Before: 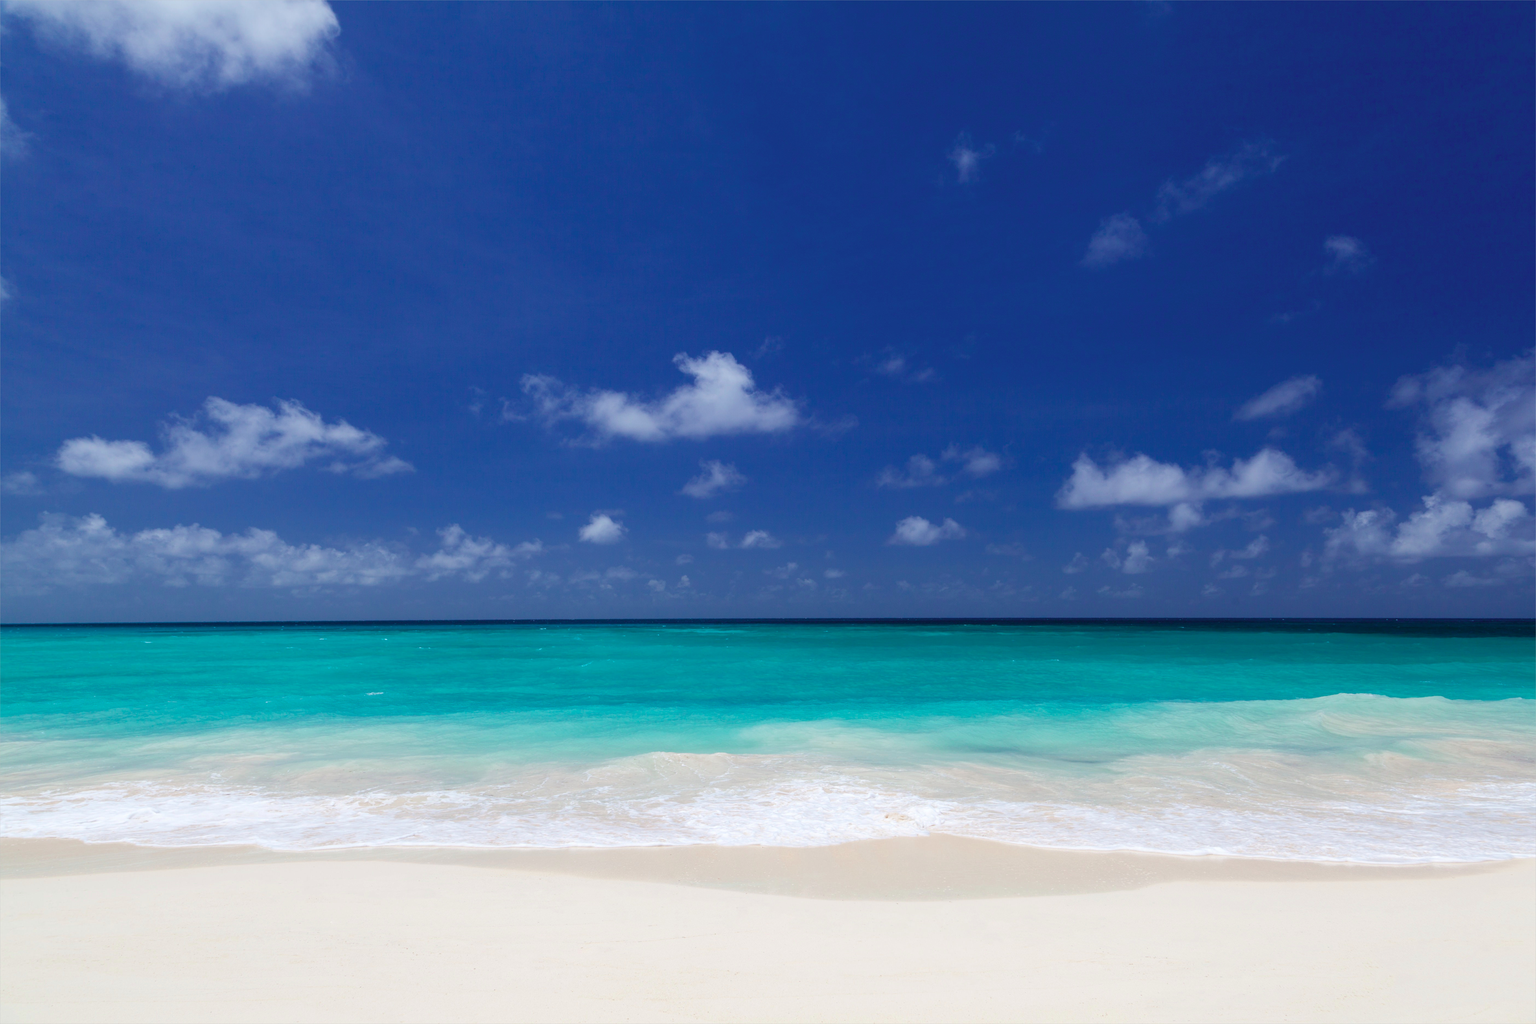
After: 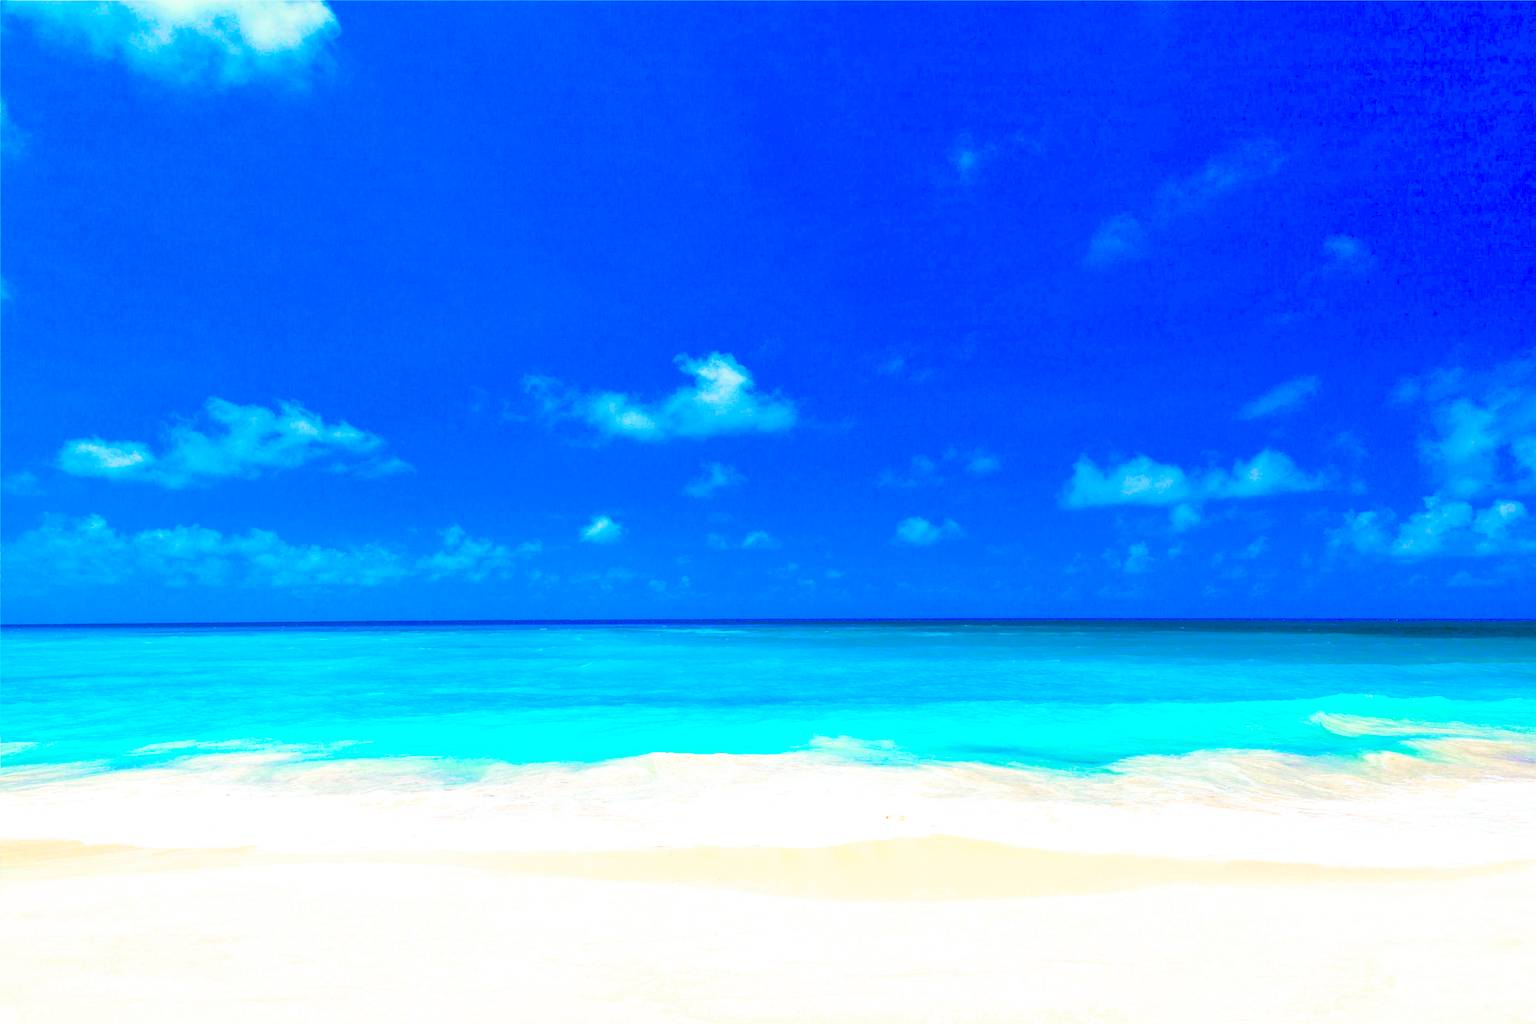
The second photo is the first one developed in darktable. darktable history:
color balance rgb: perceptual saturation grading › global saturation 10%, global vibrance 10%
exposure: black level correction 0, exposure 0.7 EV, compensate exposure bias true, compensate highlight preservation false
velvia: on, module defaults
shadows and highlights: shadows 32, highlights -32, soften with gaussian
tone equalizer: on, module defaults
split-toning: shadows › hue 205.2°, shadows › saturation 0.43, highlights › hue 54°, highlights › saturation 0.54
color correction: saturation 3
